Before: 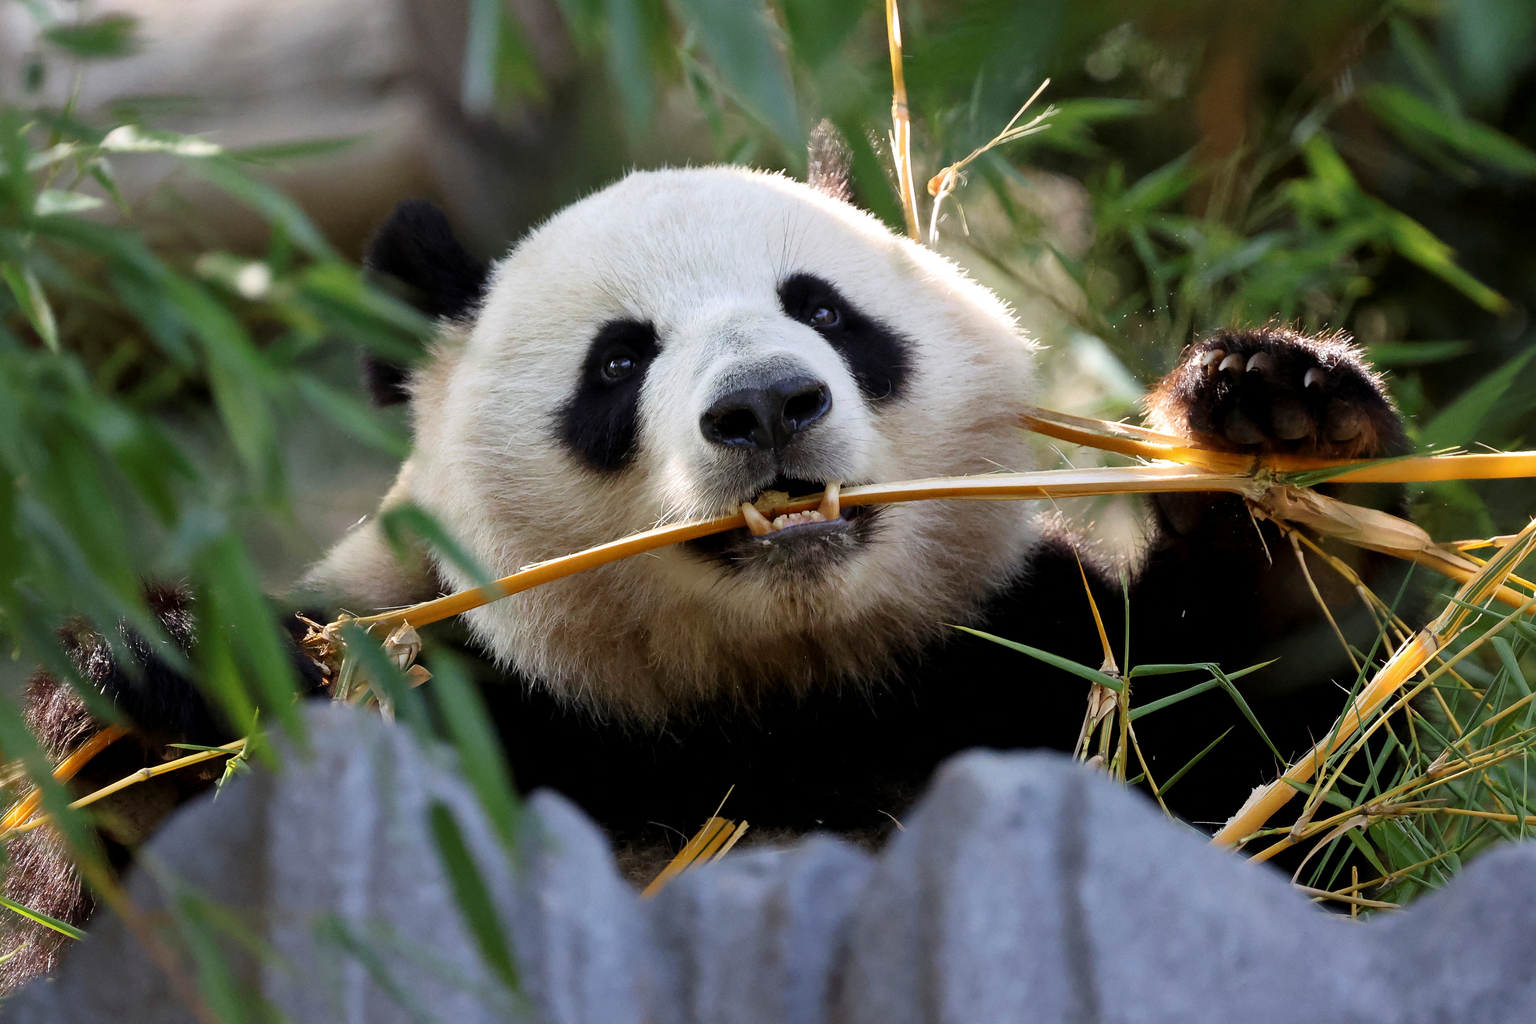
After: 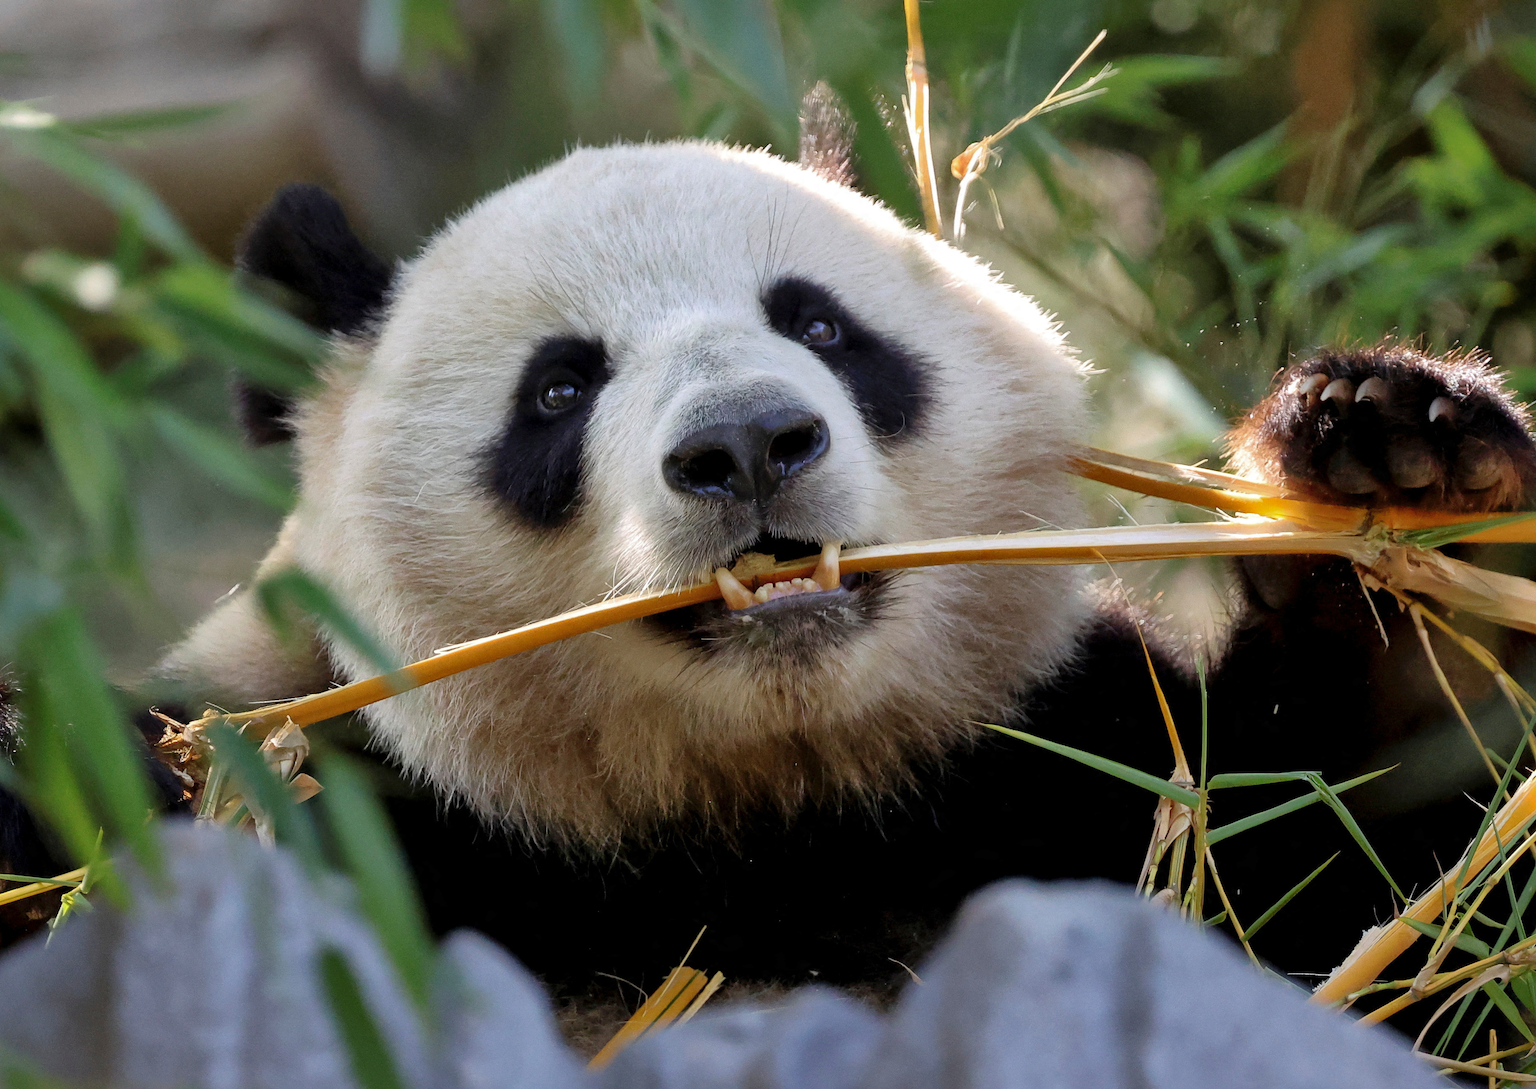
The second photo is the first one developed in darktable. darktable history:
shadows and highlights: on, module defaults
crop: left 11.598%, top 5.397%, right 9.57%, bottom 10.703%
